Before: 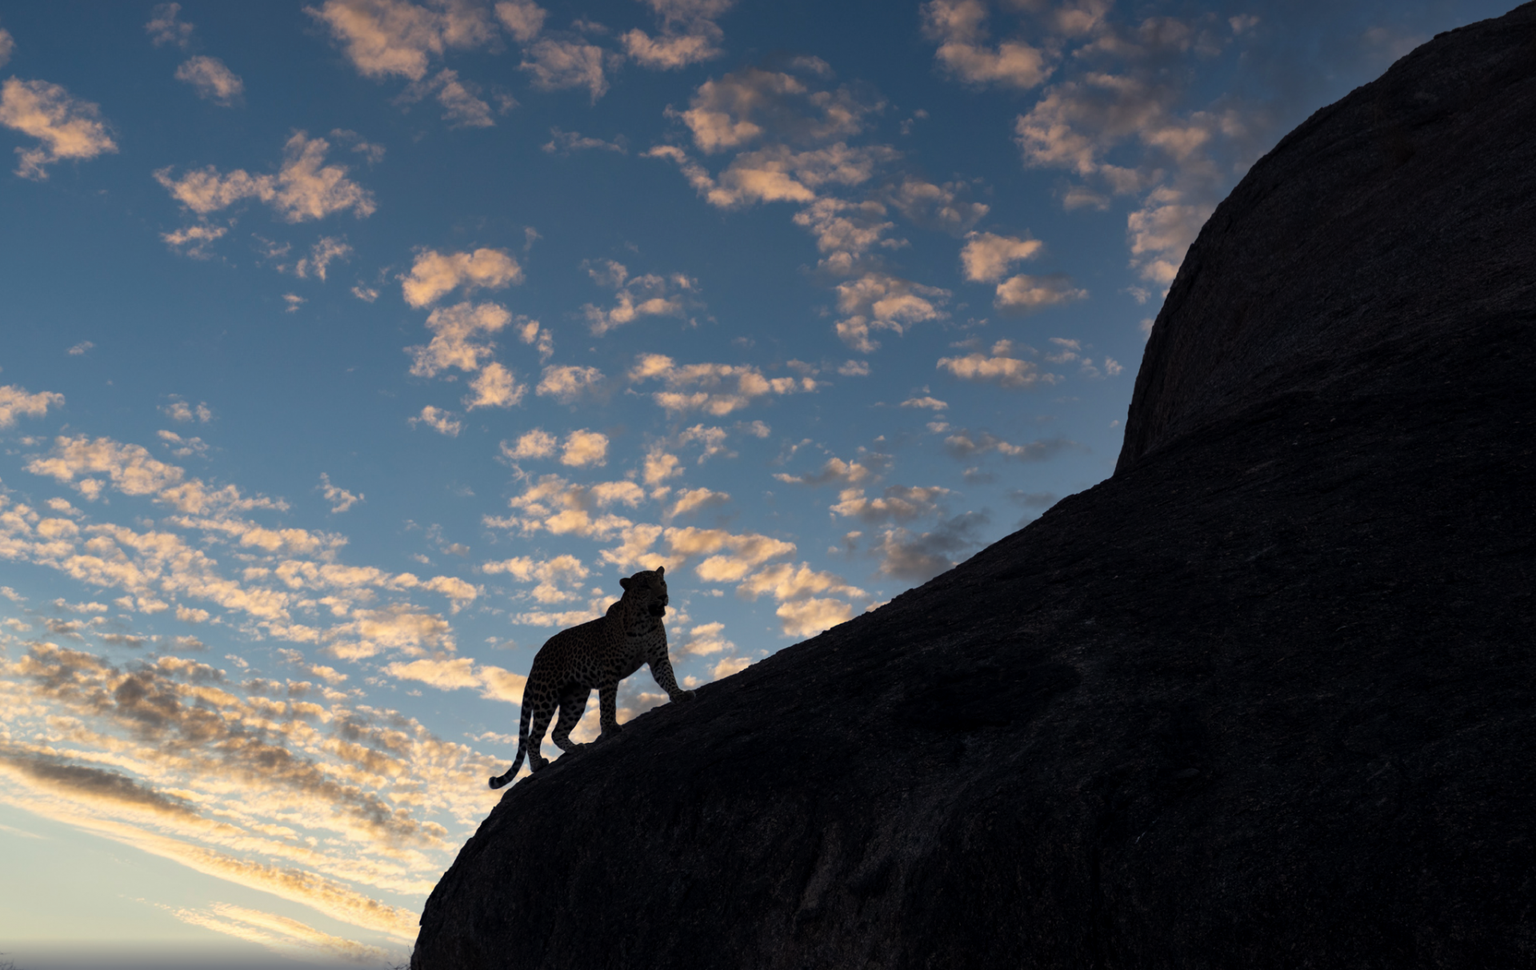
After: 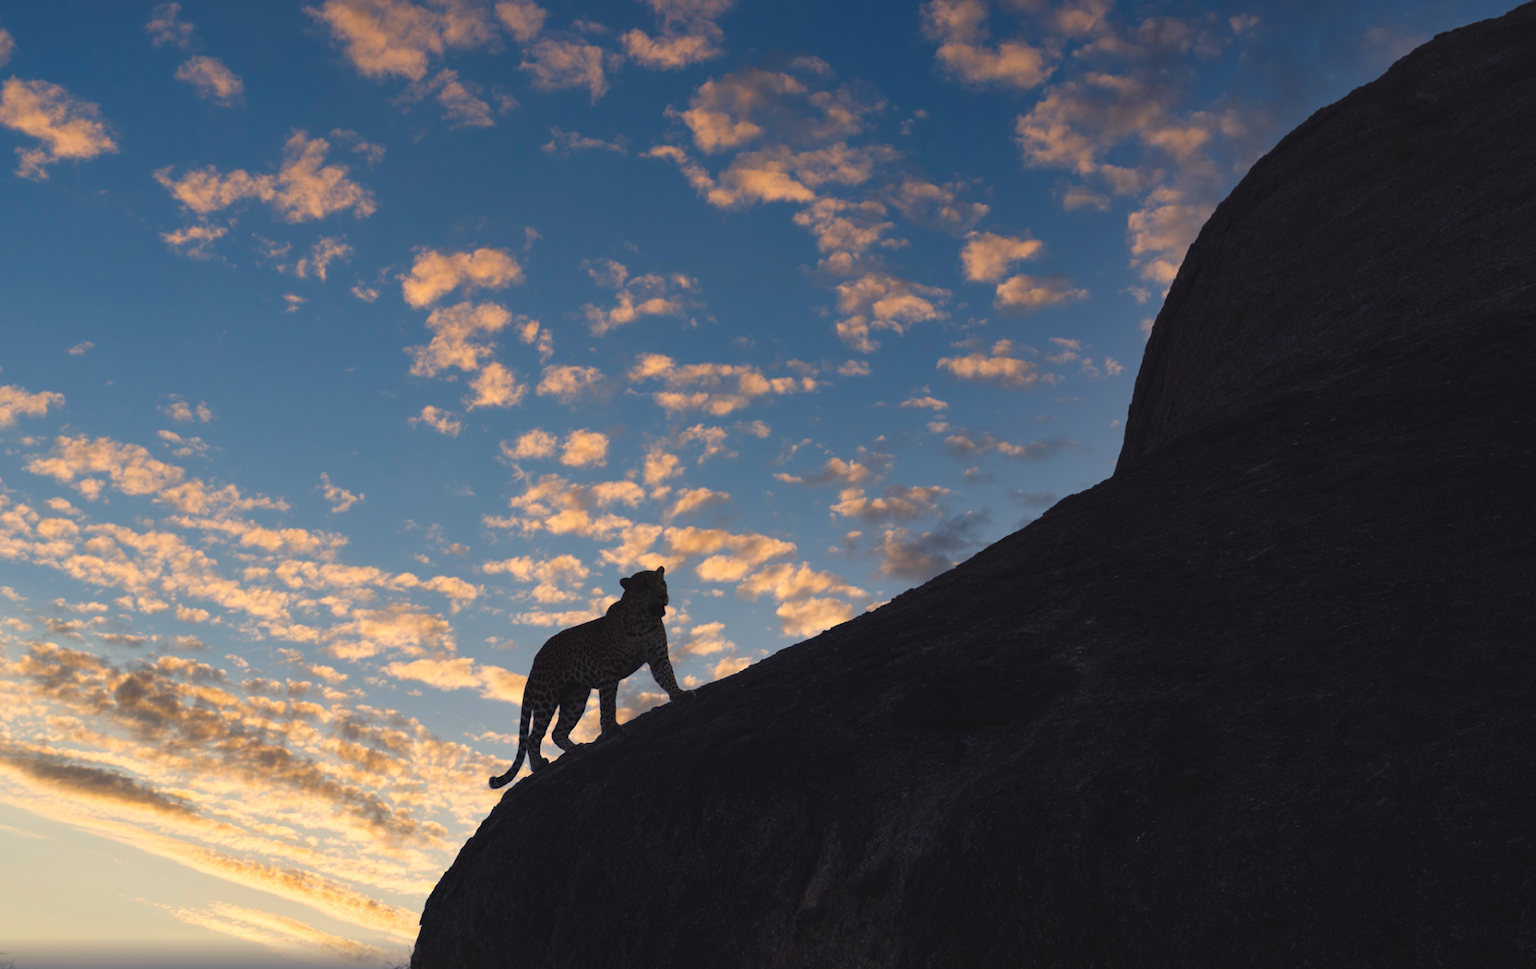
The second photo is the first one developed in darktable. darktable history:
exposure: compensate highlight preservation false
color balance rgb: shadows lift › chroma 2%, shadows lift › hue 247.2°, power › chroma 0.3%, power › hue 25.2°, highlights gain › chroma 3%, highlights gain › hue 60°, global offset › luminance 0.75%, perceptual saturation grading › global saturation 20%, perceptual saturation grading › highlights -20%, perceptual saturation grading › shadows 30%, global vibrance 20%
